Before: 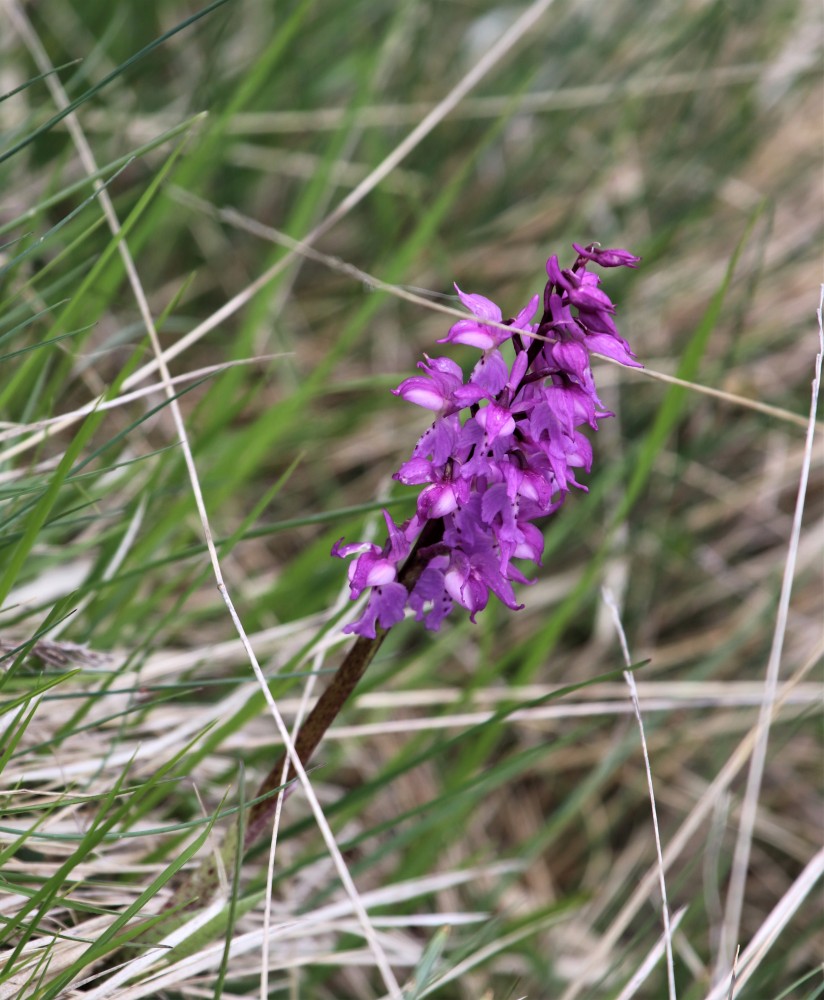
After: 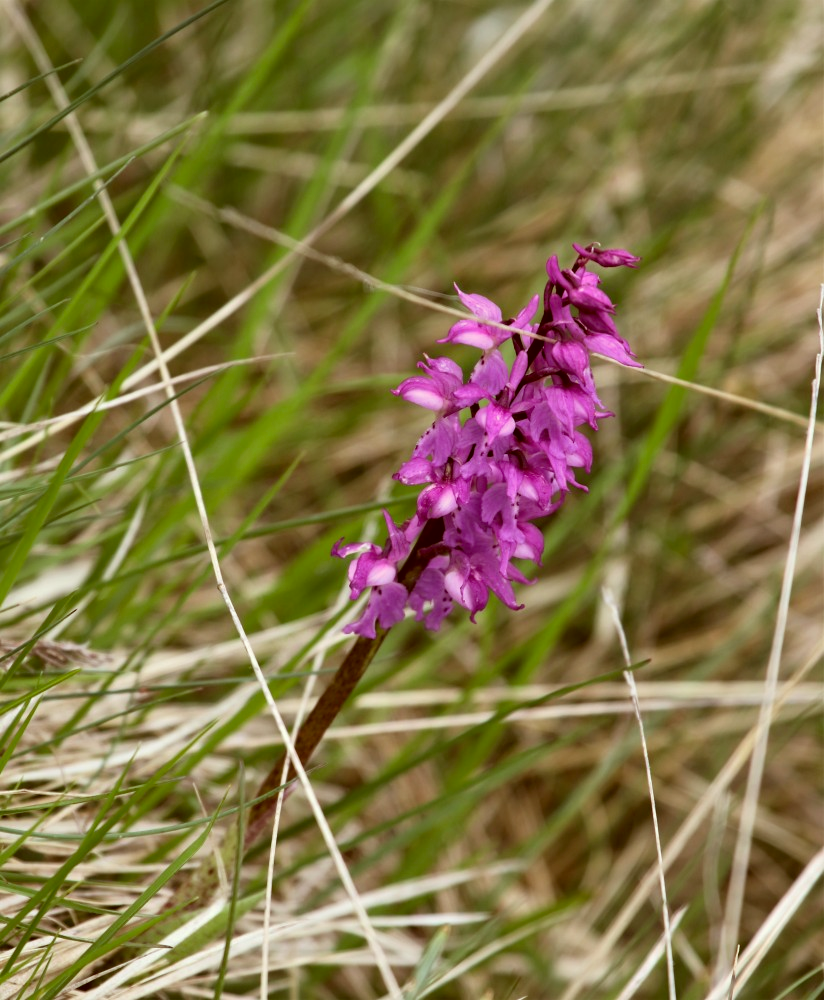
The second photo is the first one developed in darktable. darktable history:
color correction: highlights a* -5.26, highlights b* 9.8, shadows a* 9.75, shadows b* 24.41
